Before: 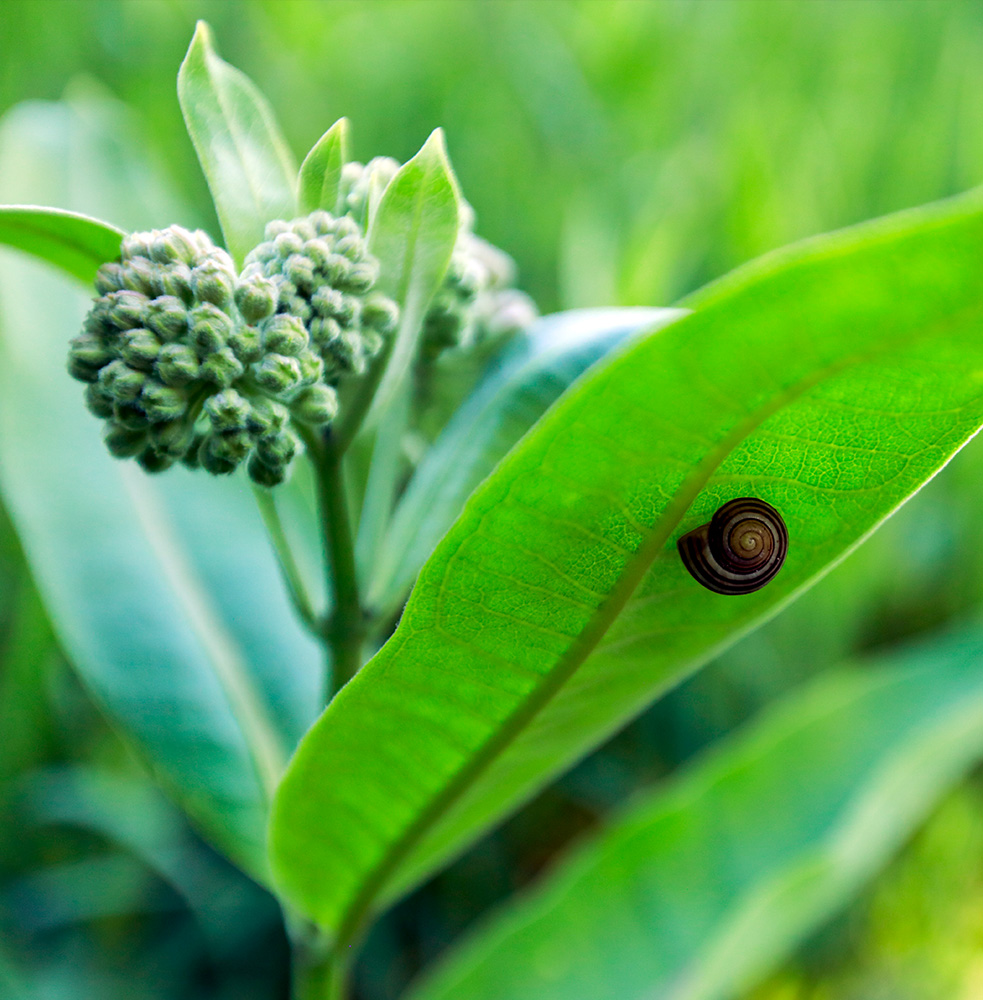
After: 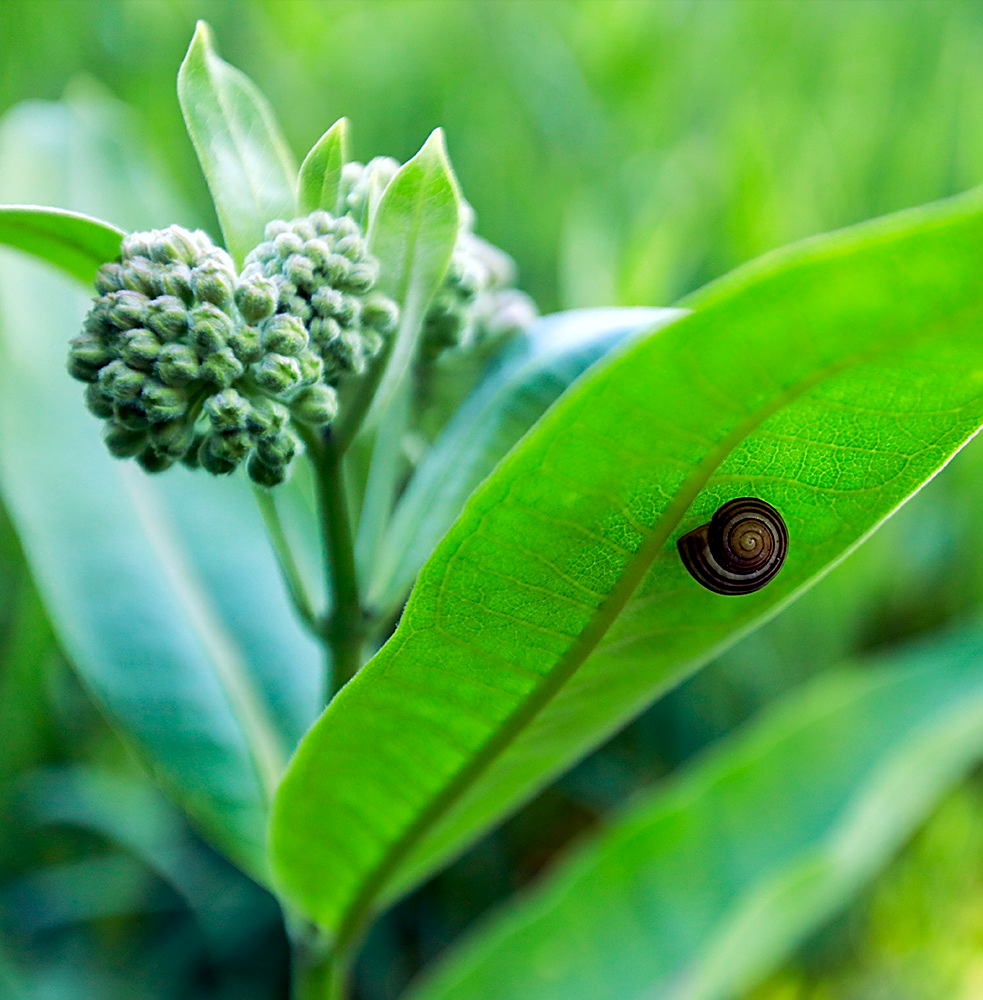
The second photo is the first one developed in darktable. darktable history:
white balance: red 0.967, blue 1.049
sharpen: on, module defaults
exposure: black level correction 0.001, exposure 0.014 EV, compensate highlight preservation false
